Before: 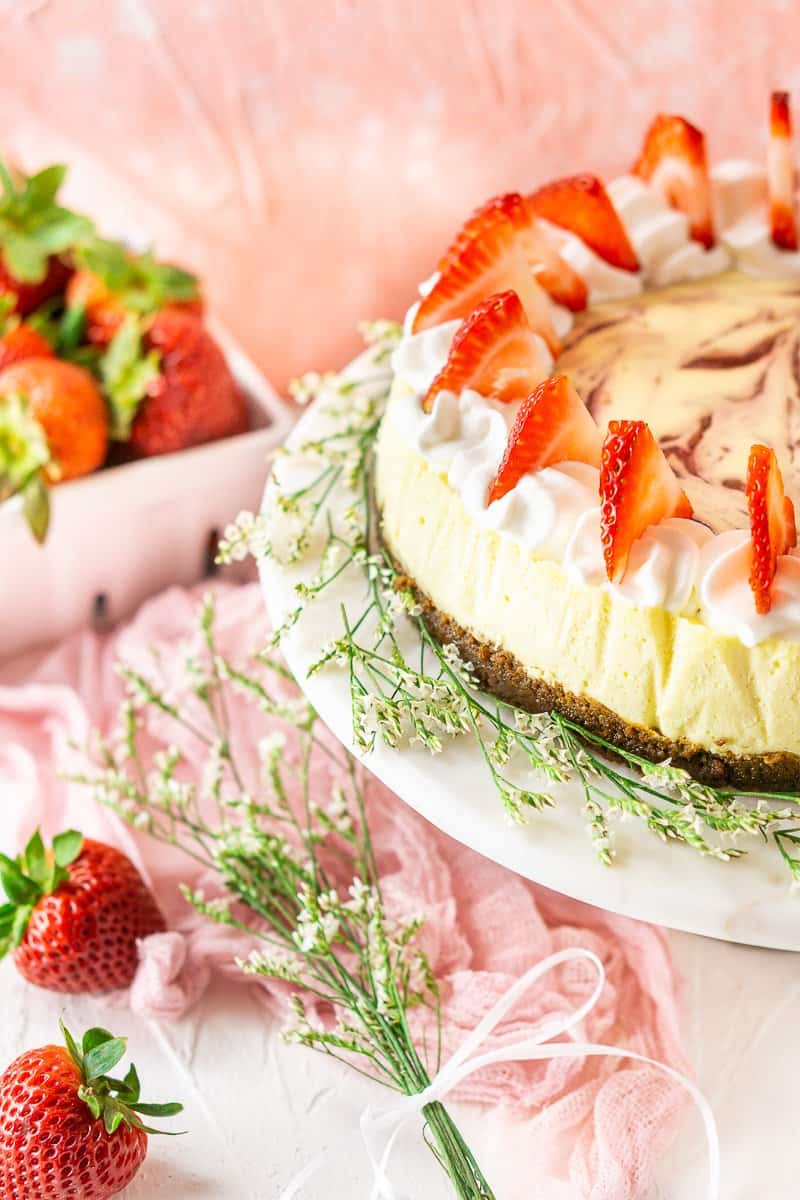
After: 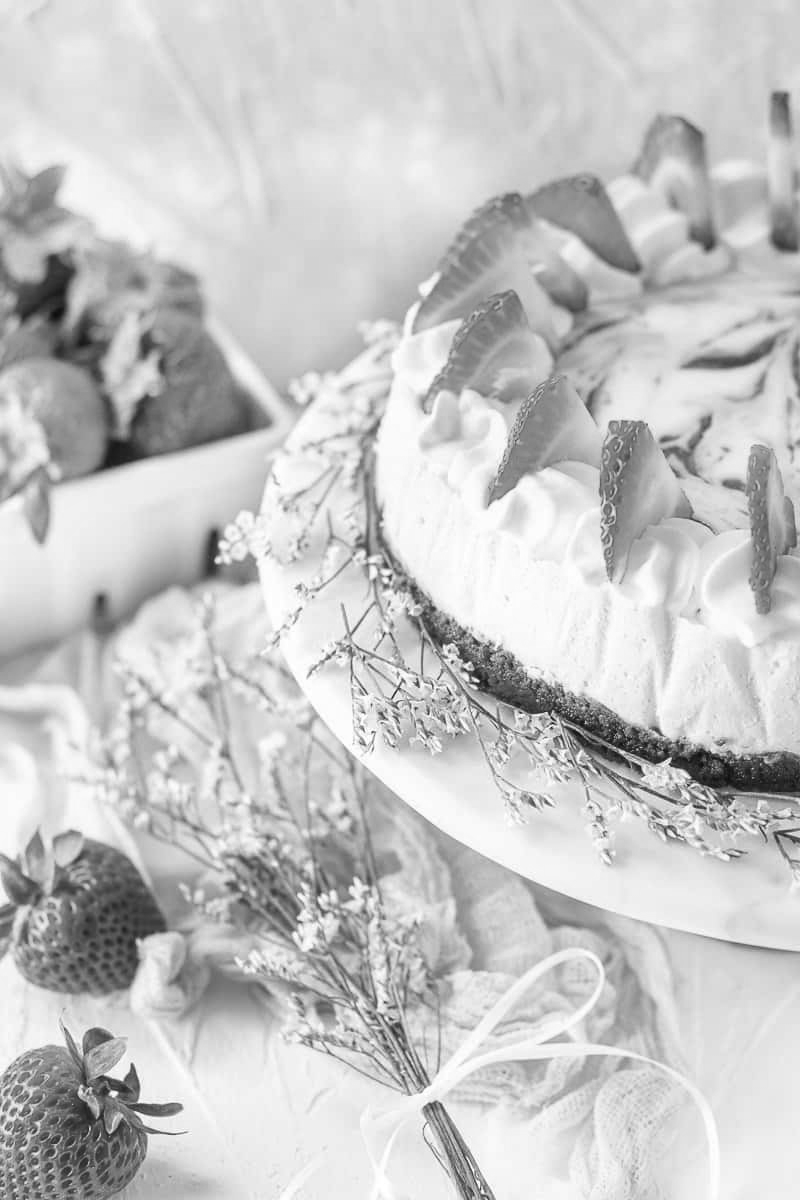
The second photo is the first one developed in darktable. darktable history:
color balance rgb: shadows lift › chroma 9.92%, shadows lift › hue 45.12°, power › luminance 3.26%, power › hue 231.93°, global offset › luminance 0.4%, global offset › chroma 0.21%, global offset › hue 255.02°
monochrome: on, module defaults
